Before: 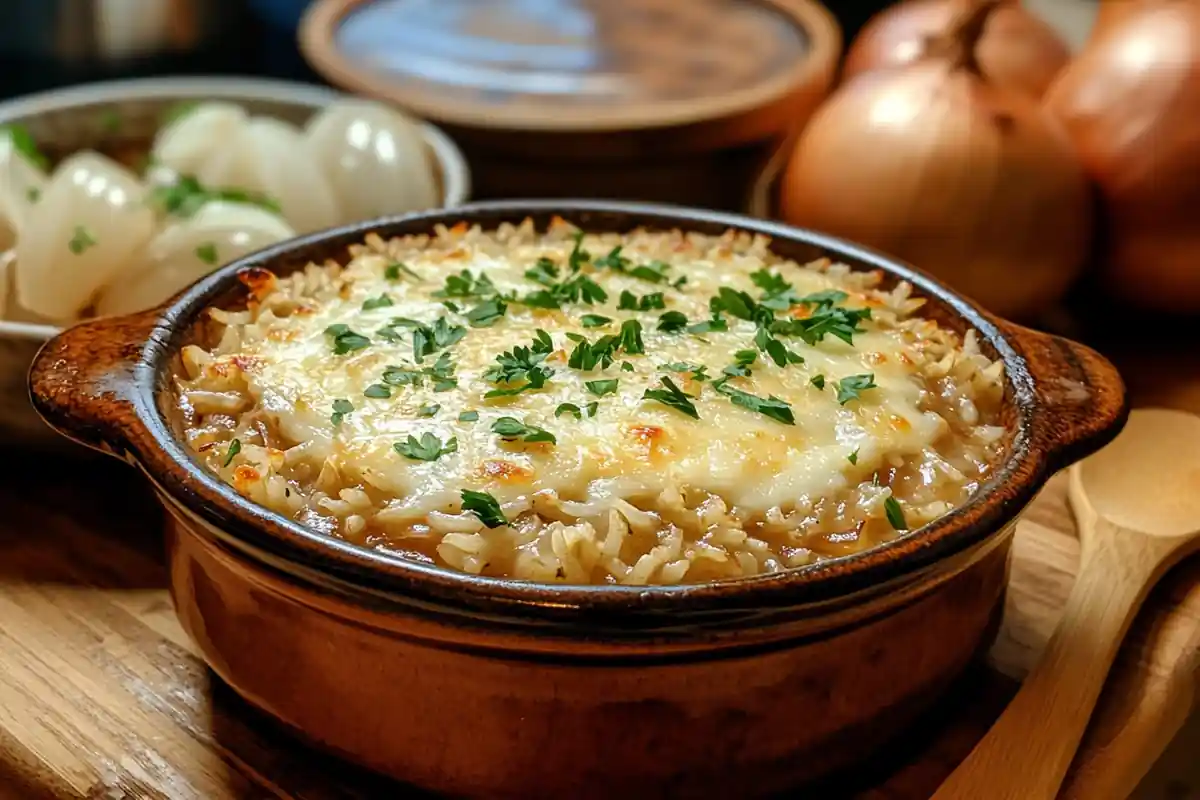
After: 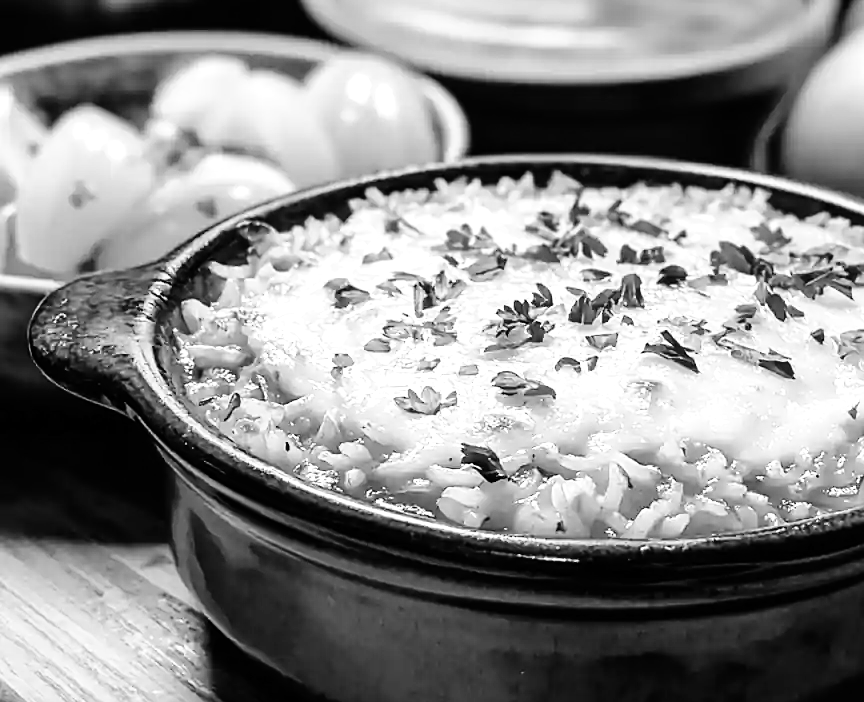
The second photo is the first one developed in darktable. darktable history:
exposure: exposure 0.574 EV, compensate highlight preservation false
crop: top 5.803%, right 27.864%, bottom 5.804%
monochrome: on, module defaults
shadows and highlights: shadows 4.1, highlights -17.6, soften with gaussian
sharpen: radius 1.864, amount 0.398, threshold 1.271
tone curve: curves: ch0 [(0, 0) (0.003, 0.003) (0.011, 0.005) (0.025, 0.008) (0.044, 0.012) (0.069, 0.02) (0.1, 0.031) (0.136, 0.047) (0.177, 0.088) (0.224, 0.141) (0.277, 0.222) (0.335, 0.32) (0.399, 0.422) (0.468, 0.523) (0.543, 0.623) (0.623, 0.716) (0.709, 0.796) (0.801, 0.878) (0.898, 0.957) (1, 1)], preserve colors none
